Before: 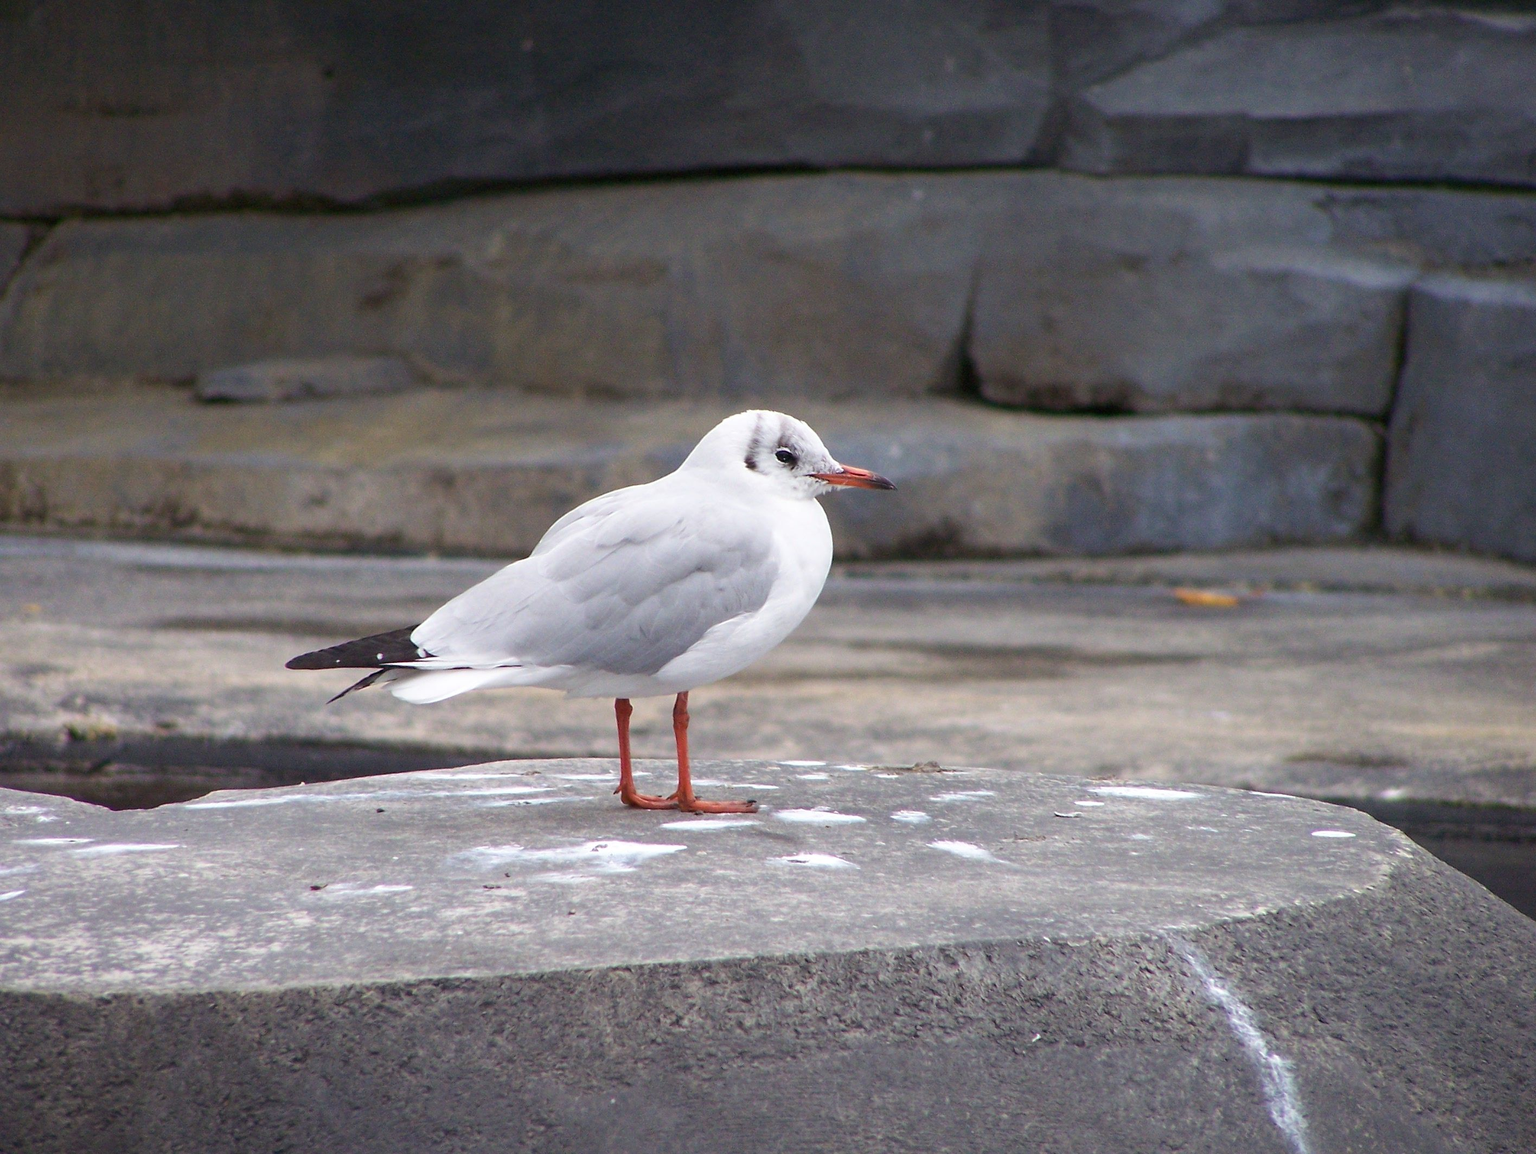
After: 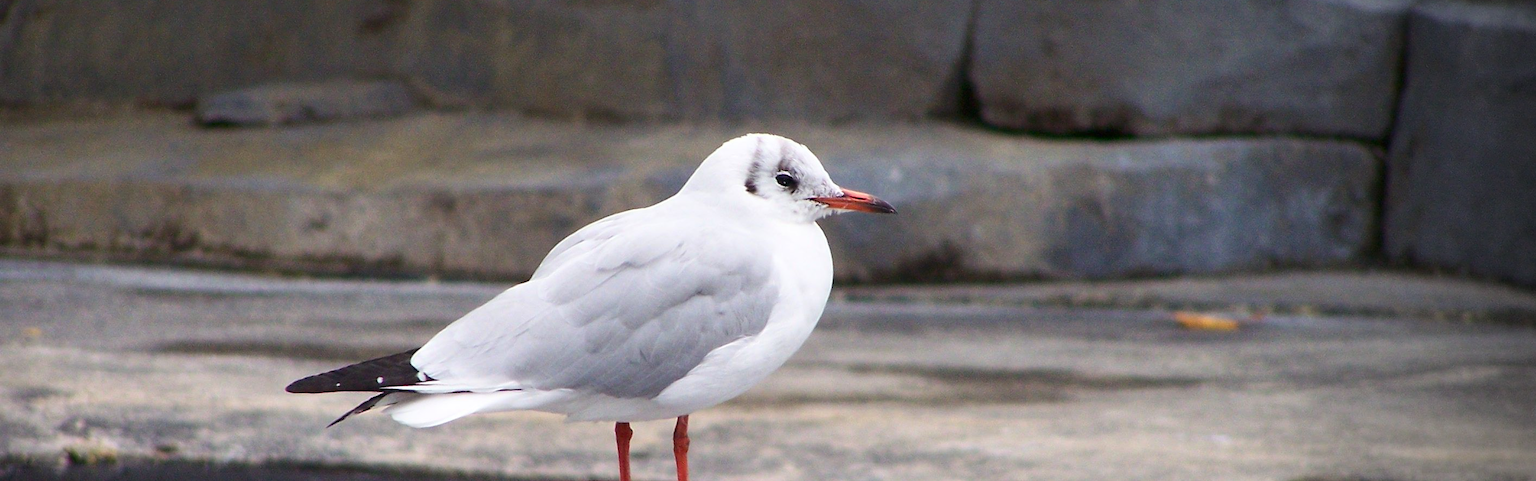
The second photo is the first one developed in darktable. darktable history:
vignetting: brightness -0.686, center (-0.146, 0.02), width/height ratio 1.092
crop and rotate: top 23.995%, bottom 34.254%
contrast brightness saturation: contrast 0.148, brightness -0.008, saturation 0.102
